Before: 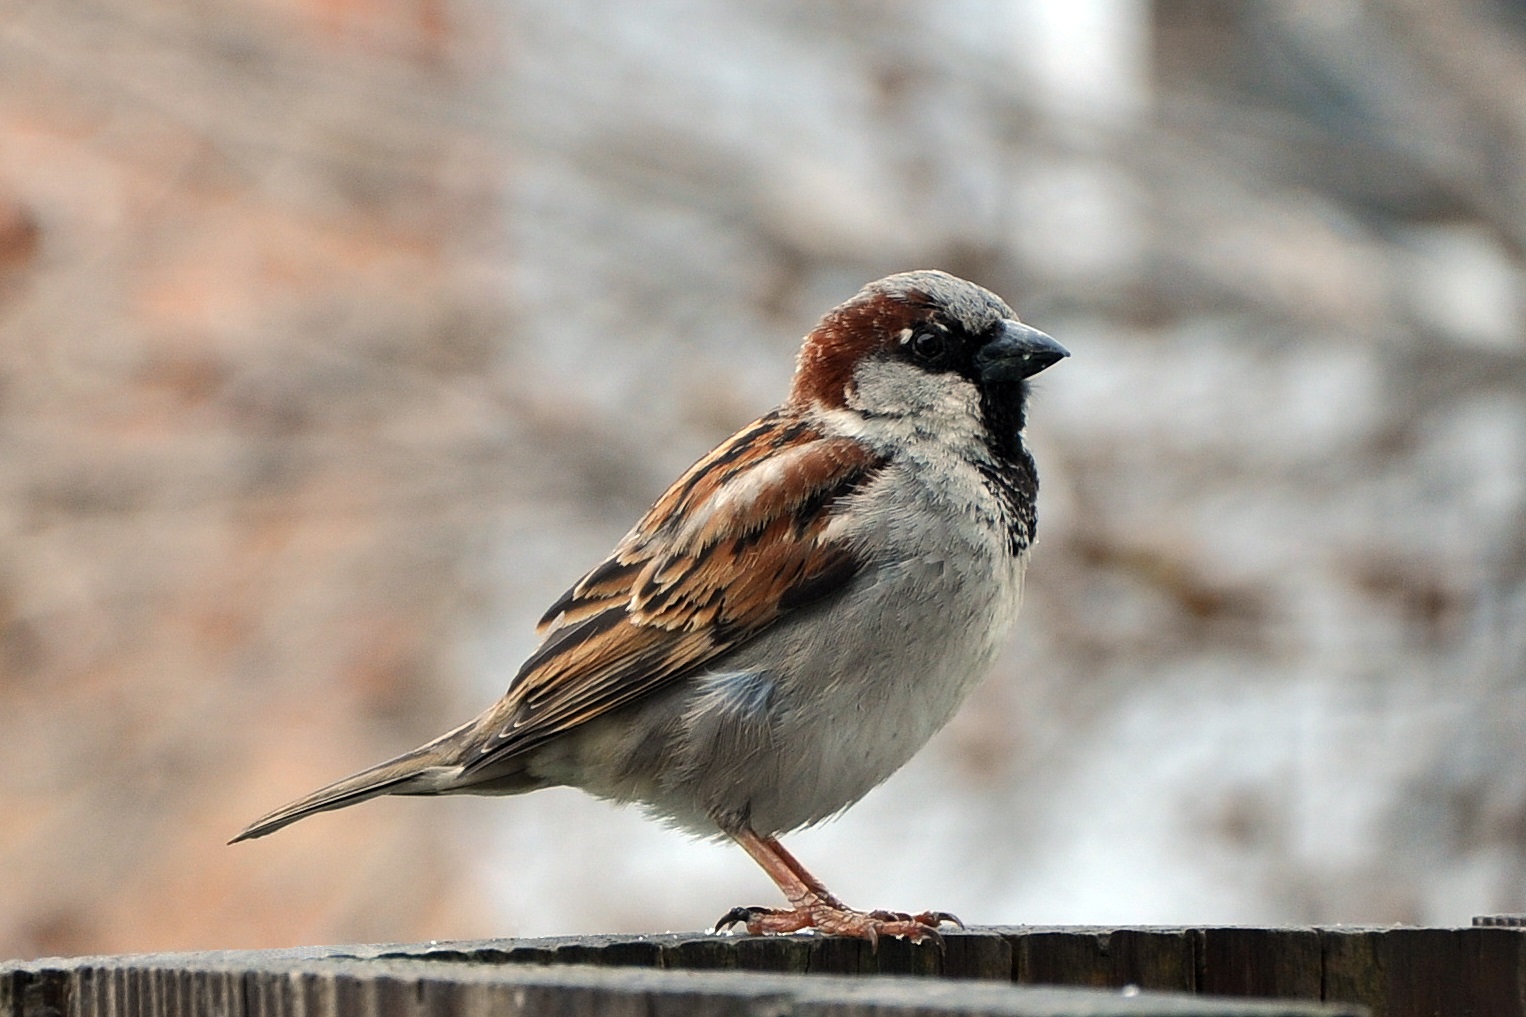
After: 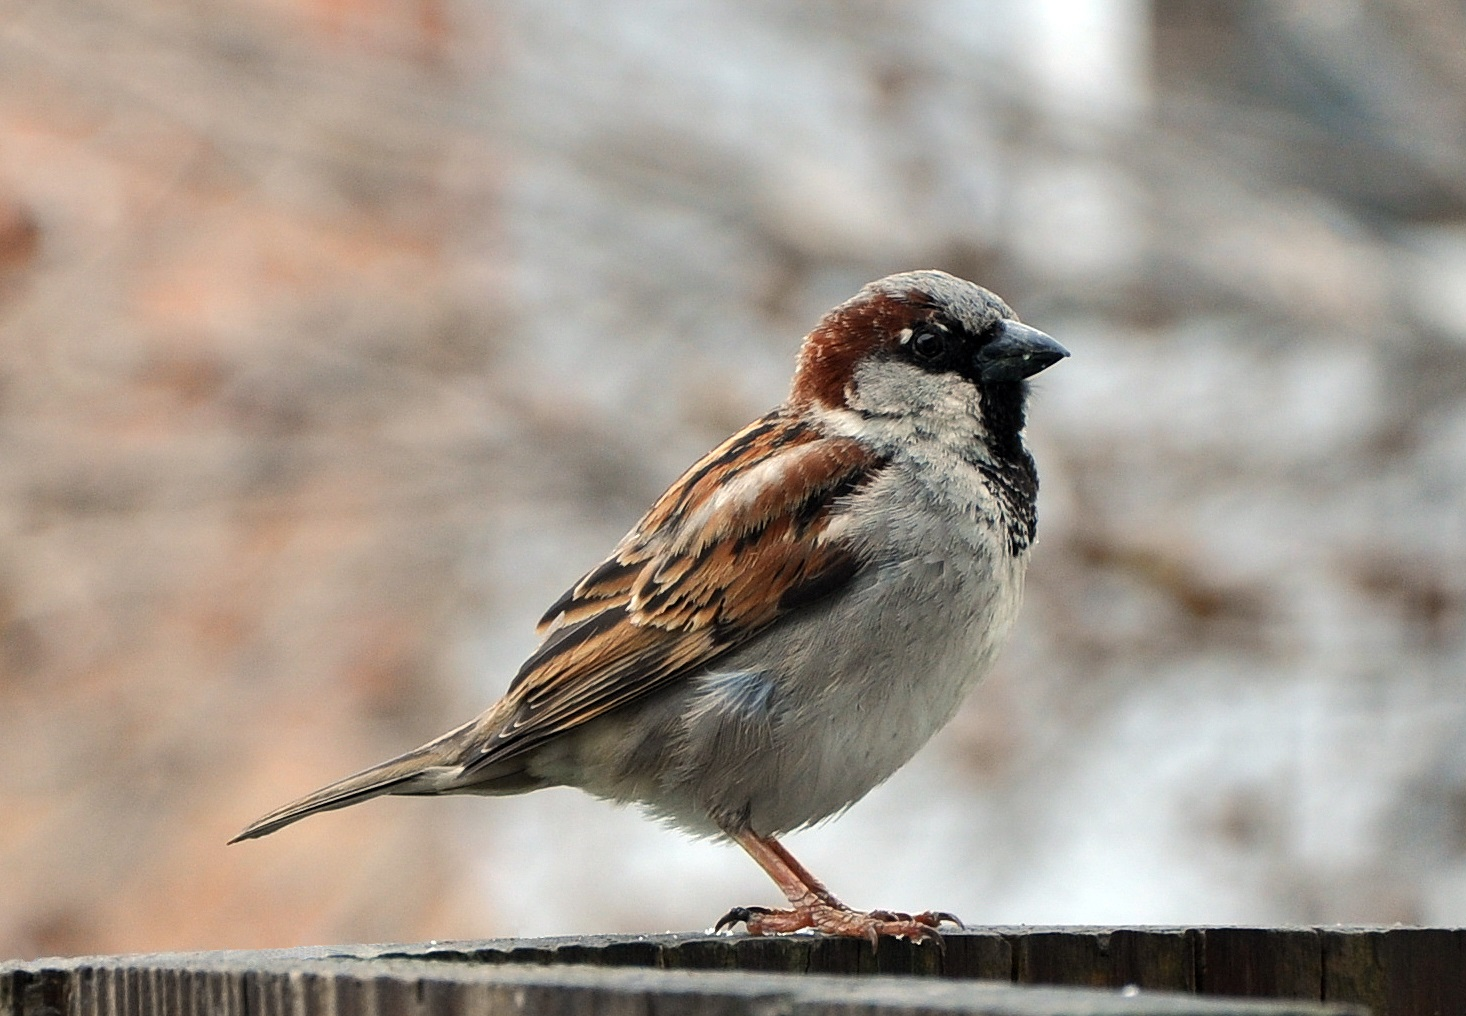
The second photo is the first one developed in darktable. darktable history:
crop: right 3.876%, bottom 0.021%
